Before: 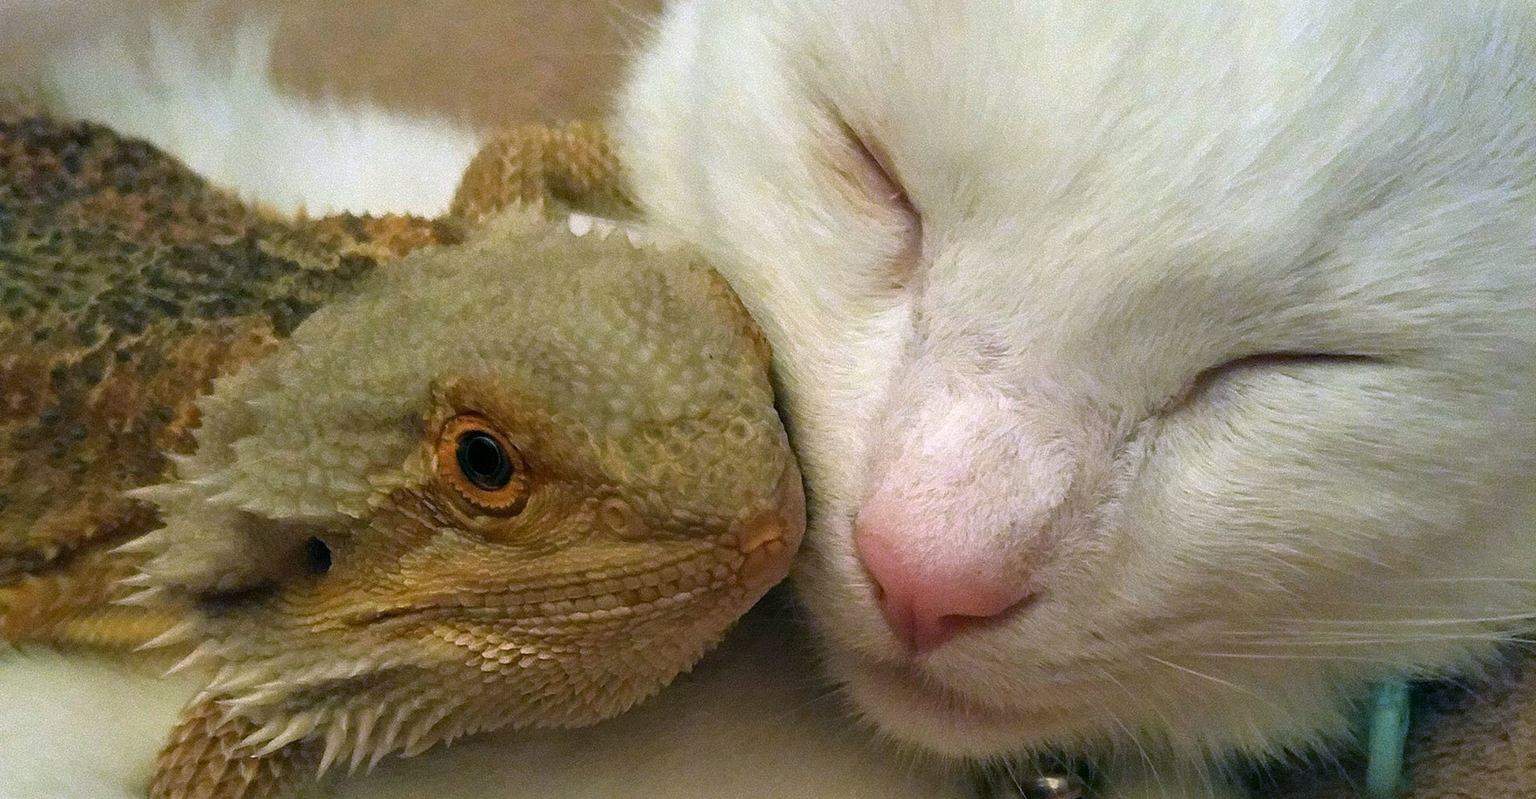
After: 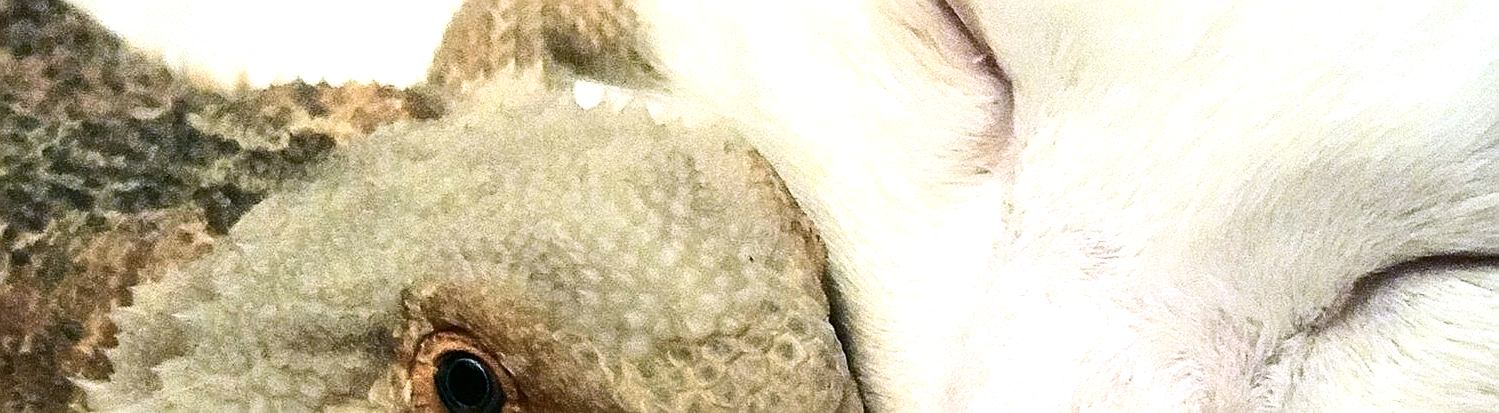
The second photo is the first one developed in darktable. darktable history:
crop: left 7.002%, top 18.641%, right 14.472%, bottom 39.749%
contrast brightness saturation: contrast 0.247, saturation -0.31
exposure: black level correction 0, exposure 1 EV, compensate exposure bias true, compensate highlight preservation false
sharpen: on, module defaults
